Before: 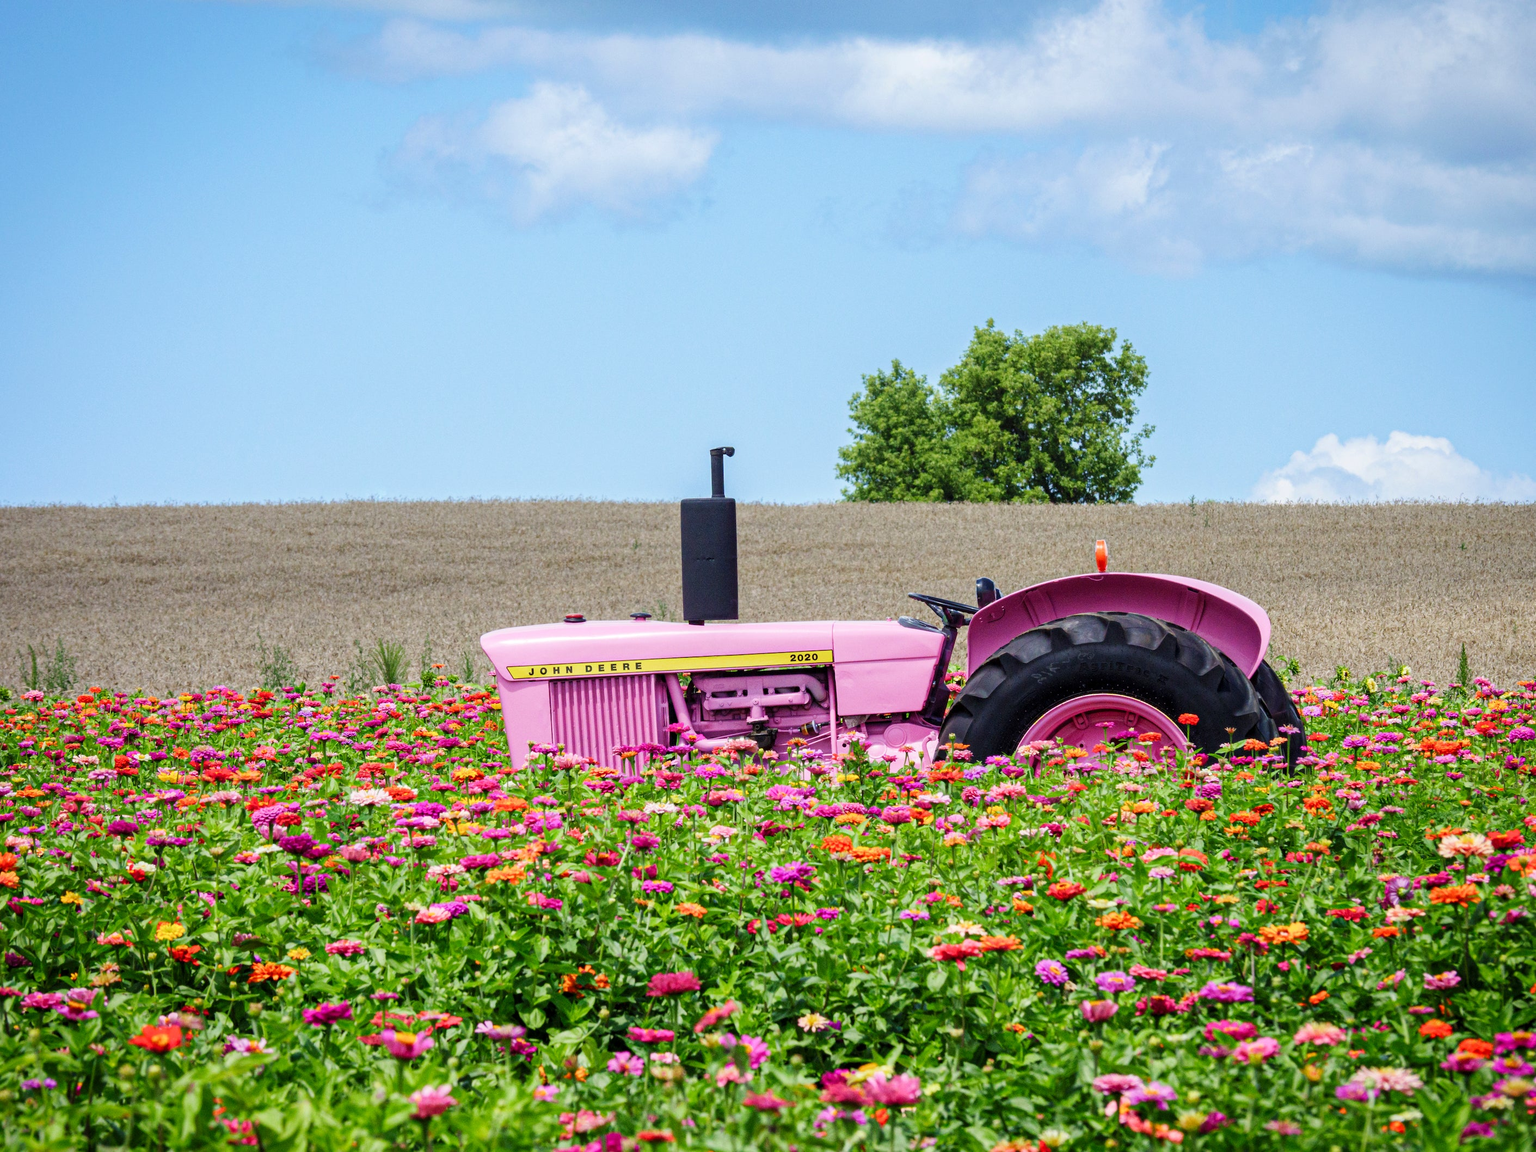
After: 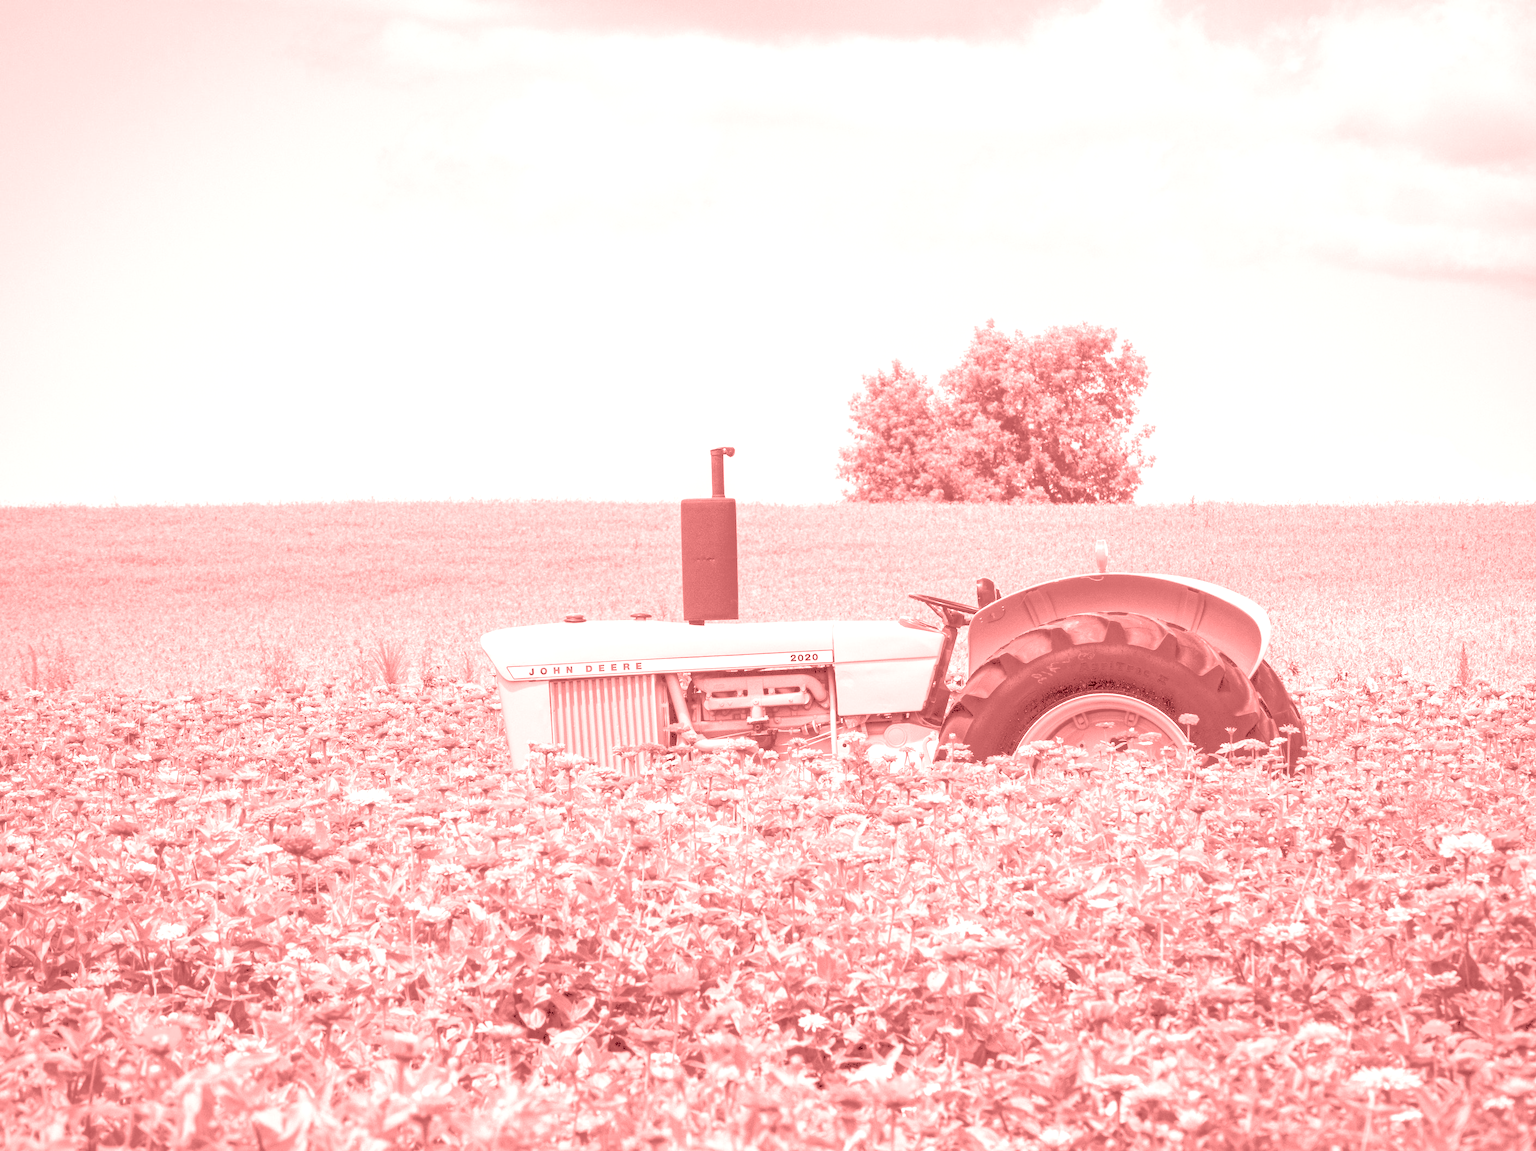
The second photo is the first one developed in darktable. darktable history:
tone curve: curves: ch0 [(0, 0) (0.003, 0.326) (0.011, 0.332) (0.025, 0.352) (0.044, 0.378) (0.069, 0.4) (0.1, 0.416) (0.136, 0.432) (0.177, 0.468) (0.224, 0.509) (0.277, 0.554) (0.335, 0.6) (0.399, 0.642) (0.468, 0.693) (0.543, 0.753) (0.623, 0.818) (0.709, 0.897) (0.801, 0.974) (0.898, 0.991) (1, 1)], preserve colors none
colorize: saturation 60%, source mix 100%
